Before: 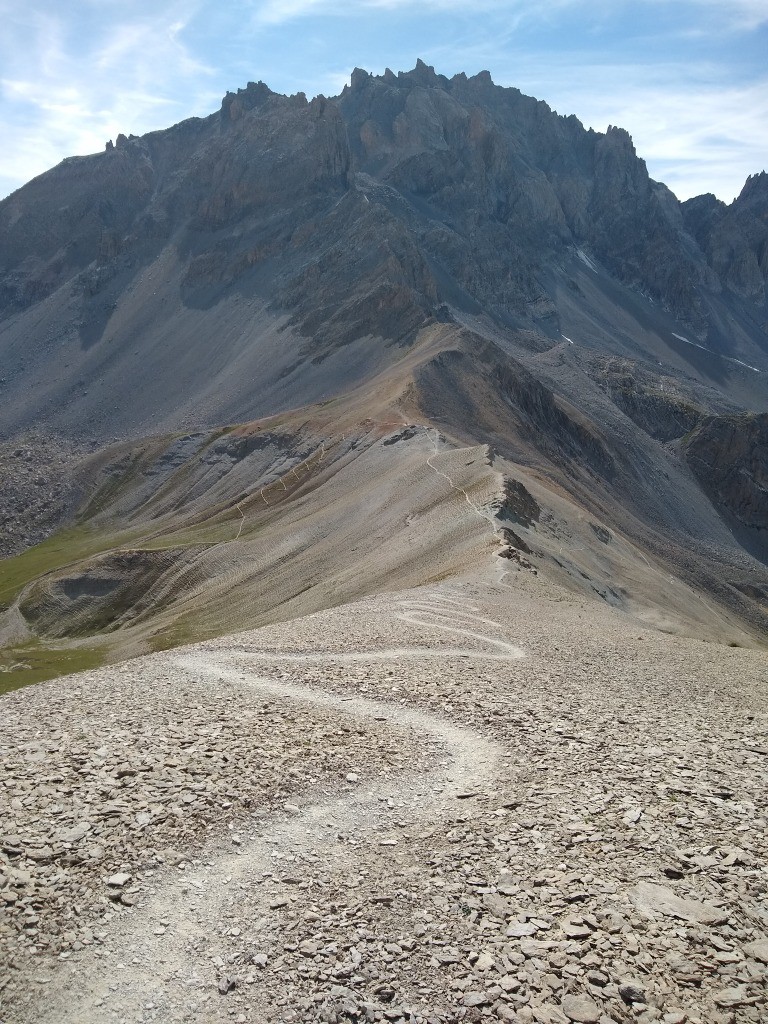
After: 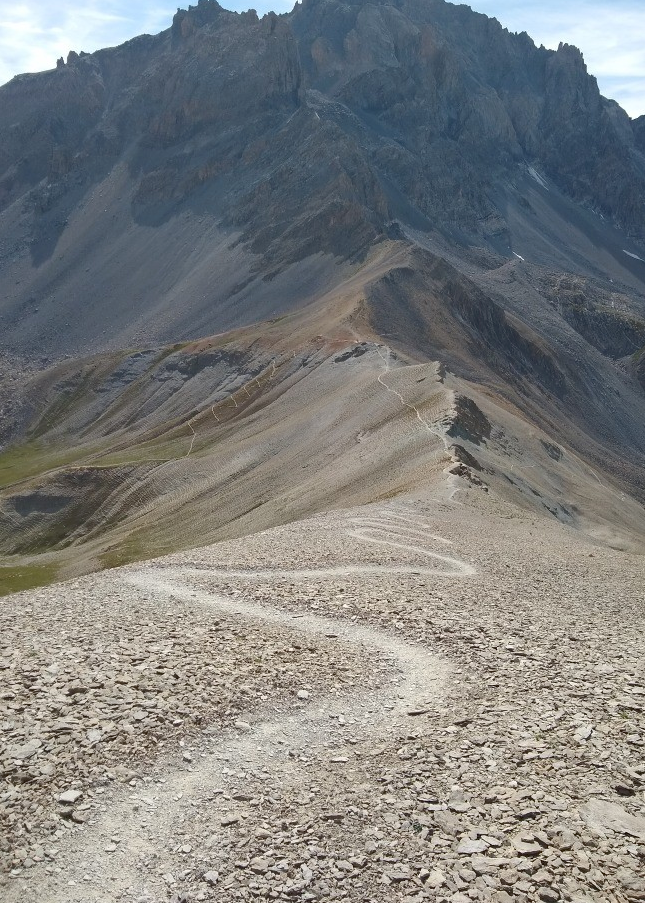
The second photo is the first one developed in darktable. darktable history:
rgb curve: curves: ch0 [(0, 0) (0.093, 0.159) (0.241, 0.265) (0.414, 0.42) (1, 1)], compensate middle gray true, preserve colors basic power
crop: left 6.446%, top 8.188%, right 9.538%, bottom 3.548%
